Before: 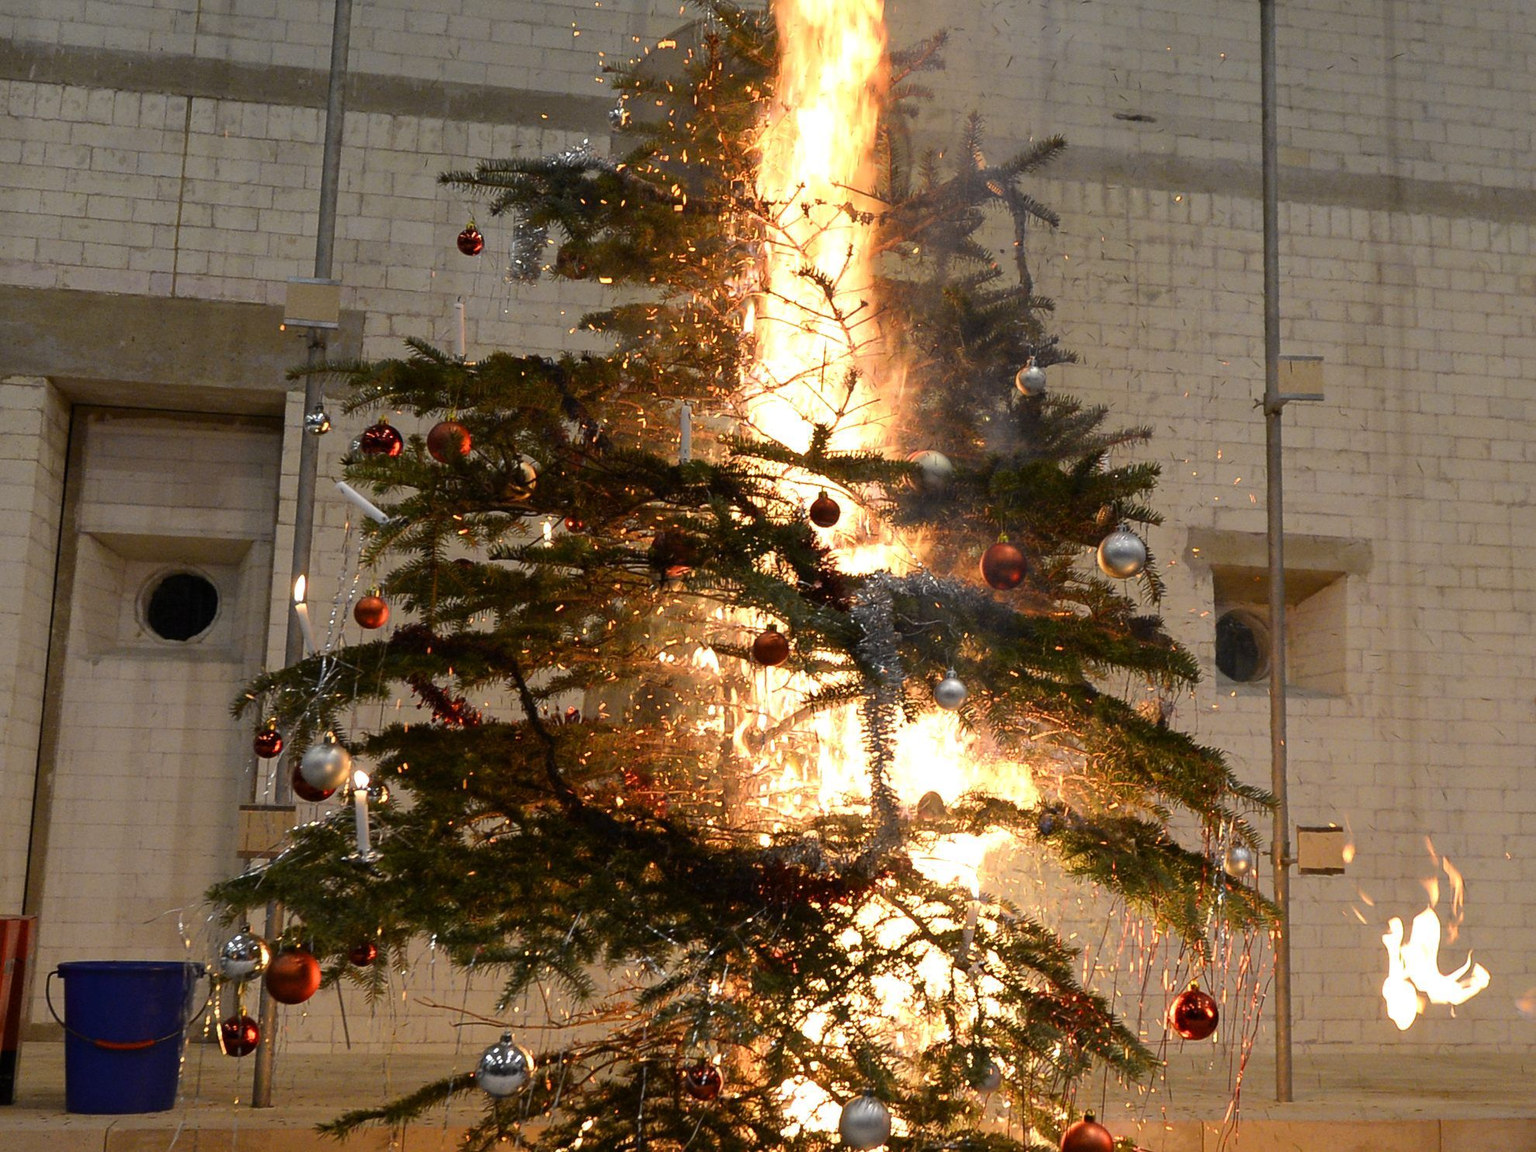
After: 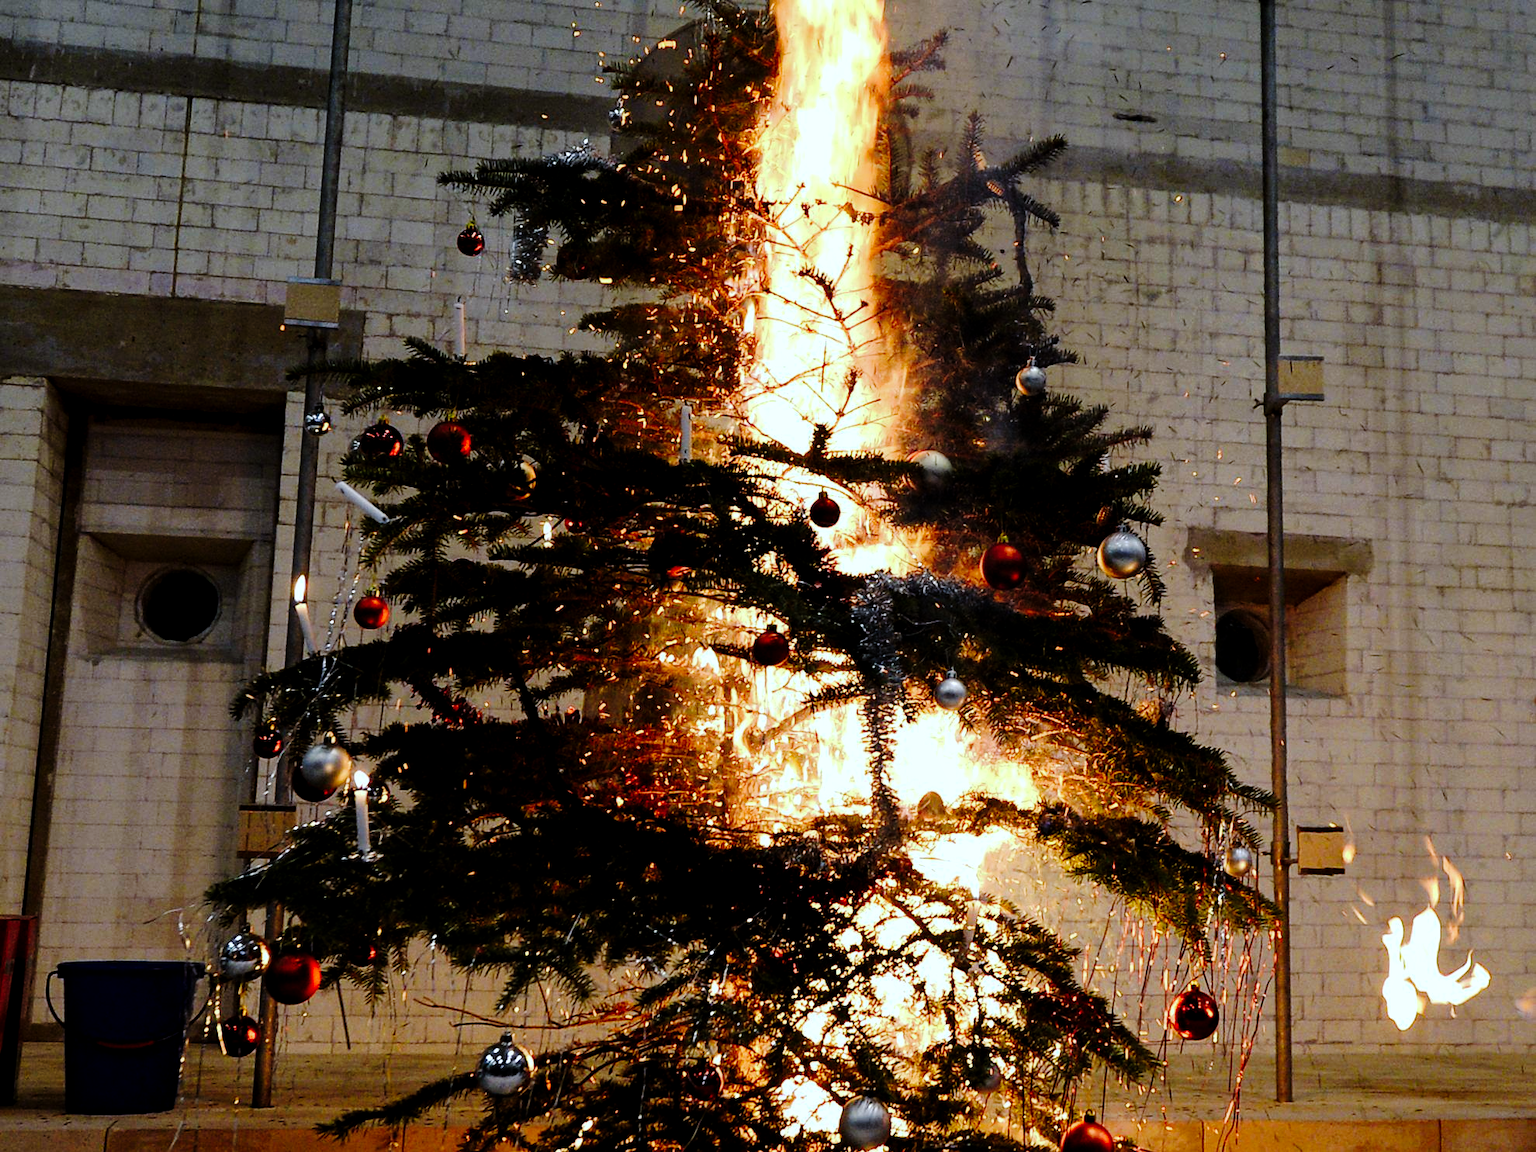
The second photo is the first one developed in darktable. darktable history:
tone curve: curves: ch0 [(0, 0) (0.003, 0.007) (0.011, 0.008) (0.025, 0.007) (0.044, 0.009) (0.069, 0.012) (0.1, 0.02) (0.136, 0.035) (0.177, 0.06) (0.224, 0.104) (0.277, 0.16) (0.335, 0.228) (0.399, 0.308) (0.468, 0.418) (0.543, 0.525) (0.623, 0.635) (0.709, 0.723) (0.801, 0.802) (0.898, 0.889) (1, 1)], preserve colors none
color calibration: x 0.37, y 0.382, temperature 4313.32 K
base curve: curves: ch0 [(0, 0) (0.073, 0.04) (0.157, 0.139) (0.492, 0.492) (0.758, 0.758) (1, 1)], preserve colors none
local contrast: highlights 100%, shadows 100%, detail 120%, midtone range 0.2
